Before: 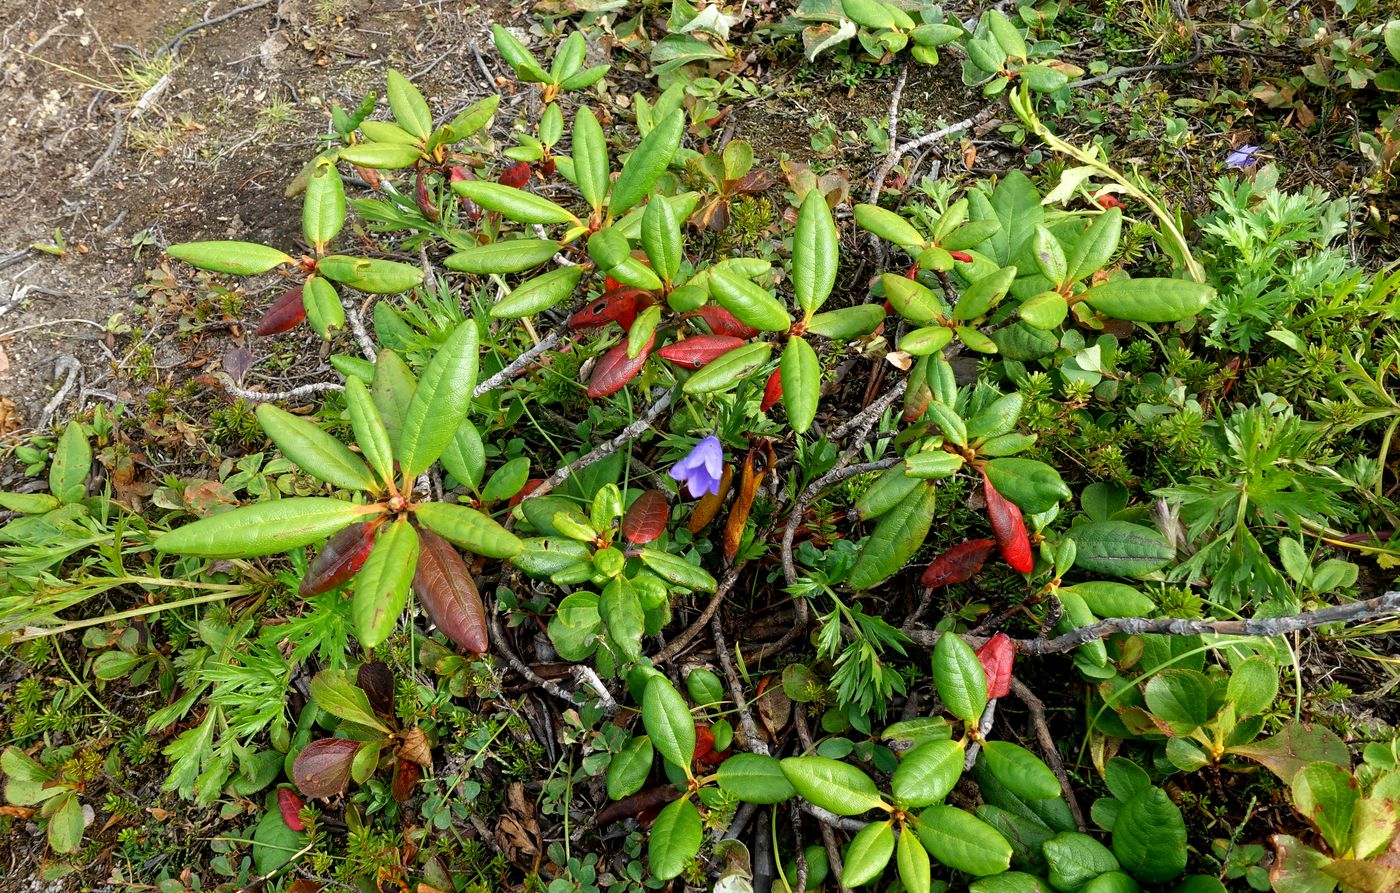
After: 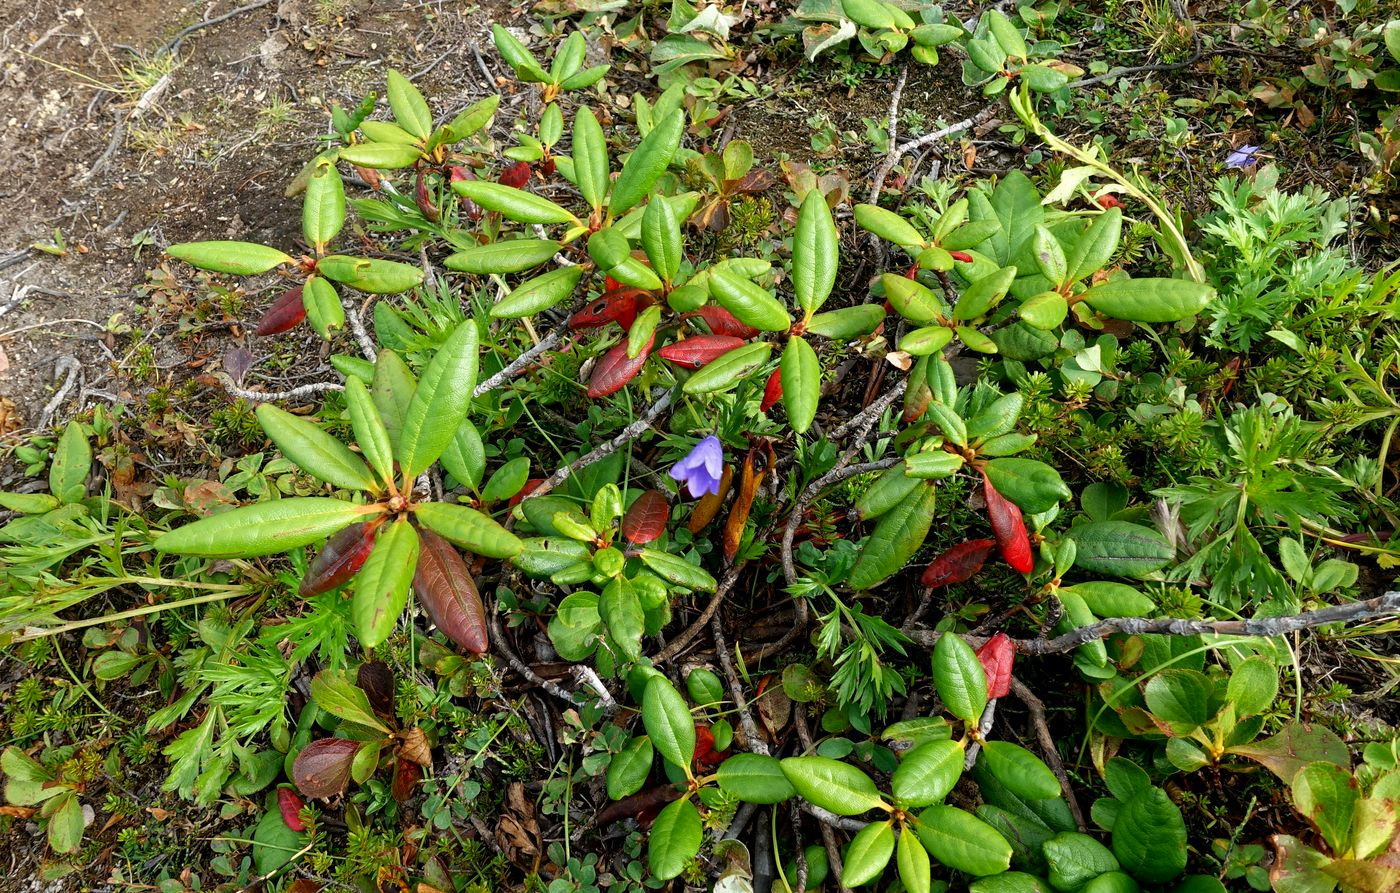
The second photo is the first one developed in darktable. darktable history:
contrast brightness saturation: contrast 0.028, brightness -0.033
